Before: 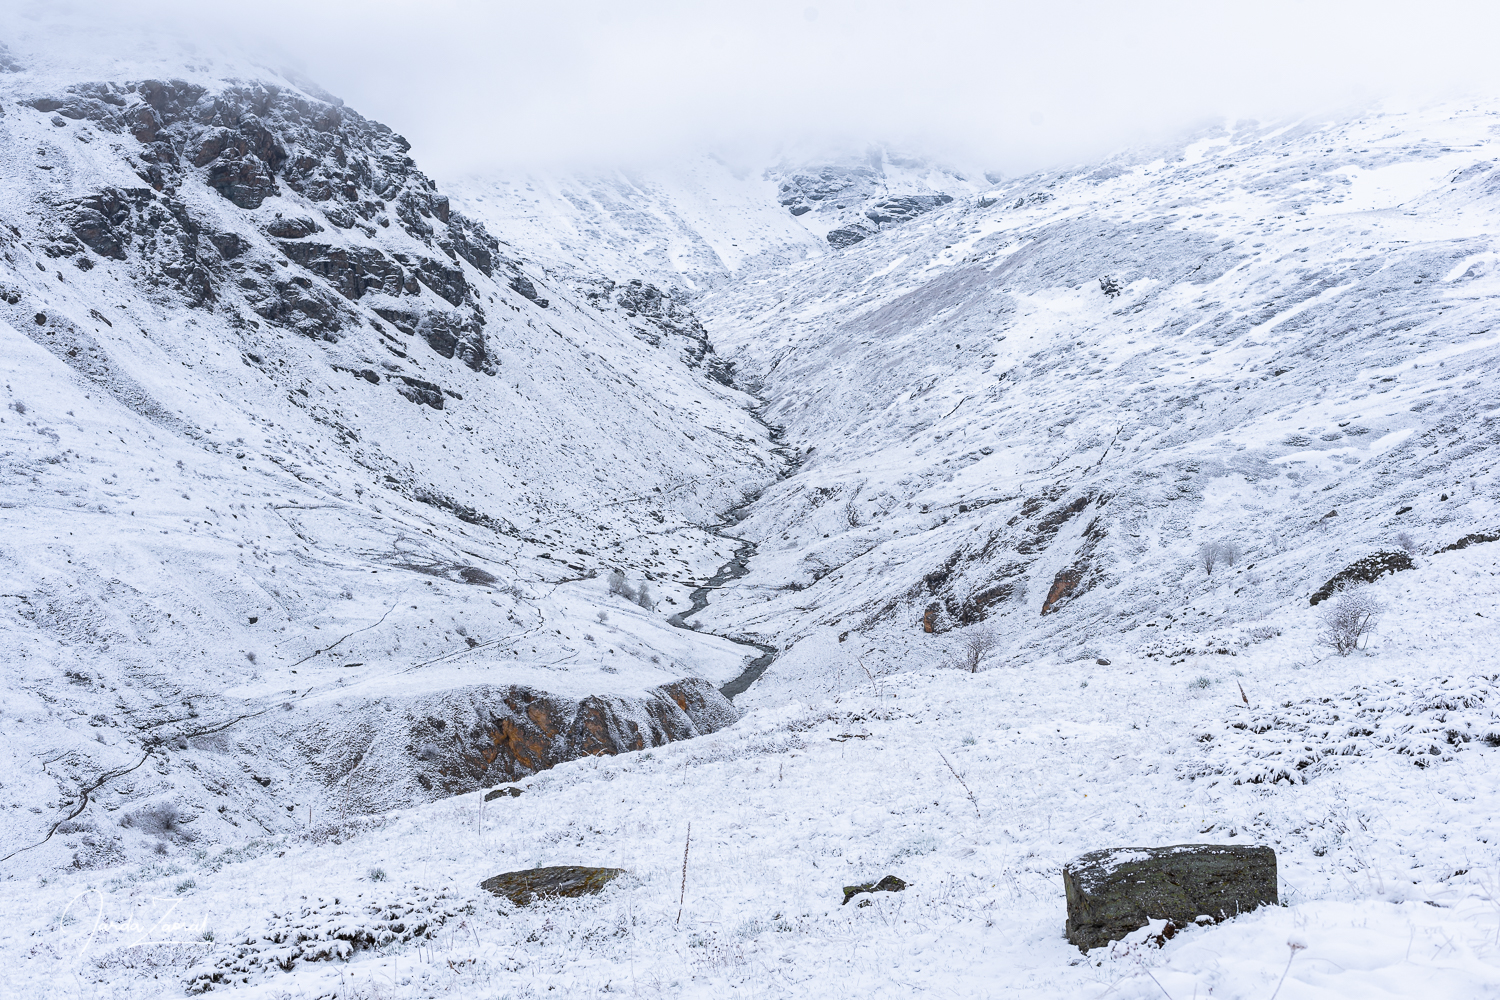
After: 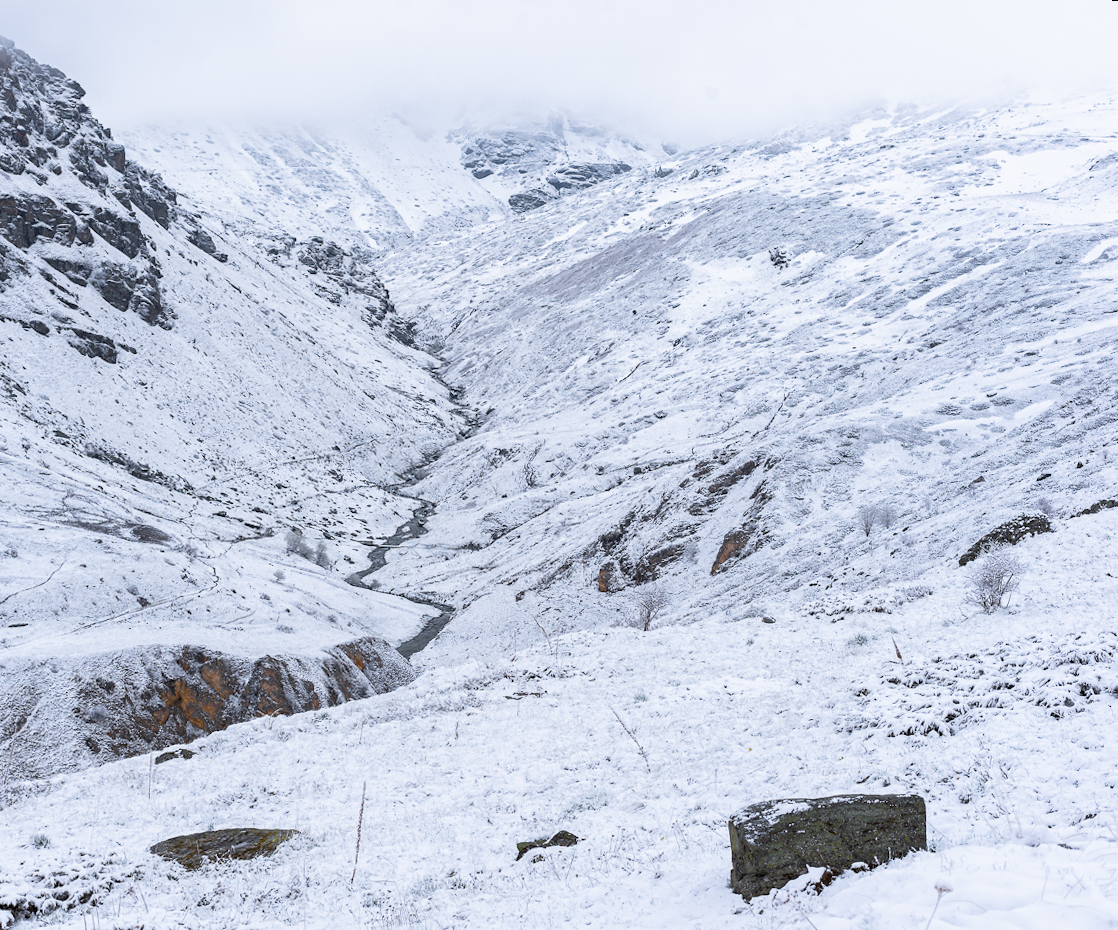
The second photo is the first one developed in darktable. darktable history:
rotate and perspective: rotation 0.679°, lens shift (horizontal) 0.136, crop left 0.009, crop right 0.991, crop top 0.078, crop bottom 0.95
crop and rotate: left 24.6%
